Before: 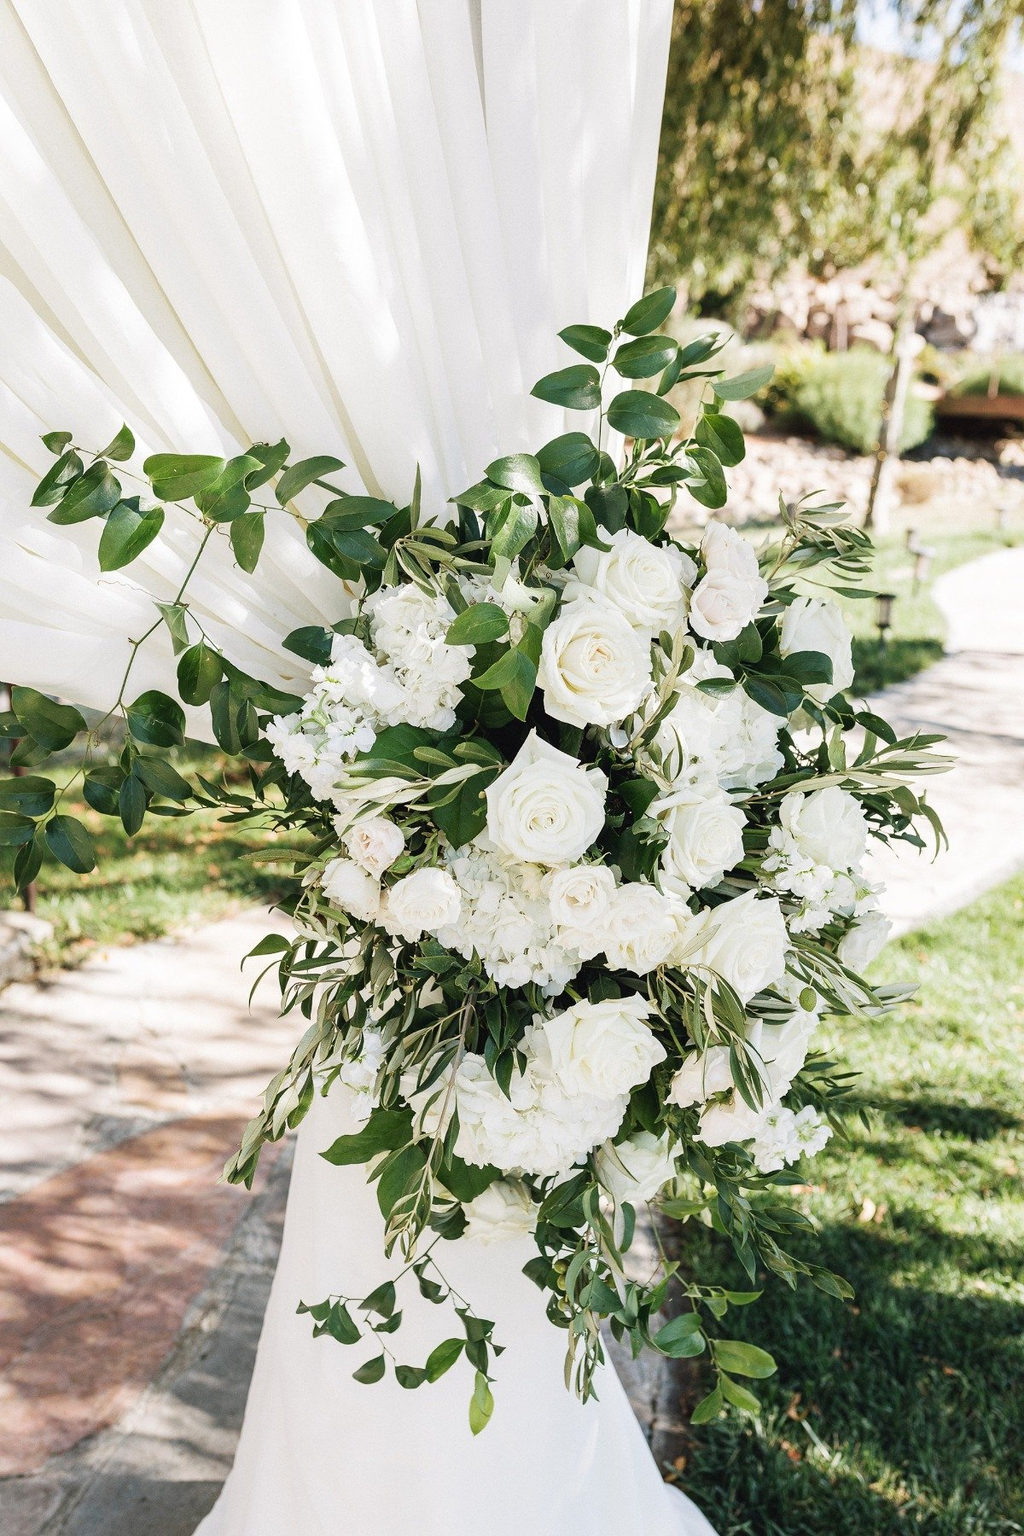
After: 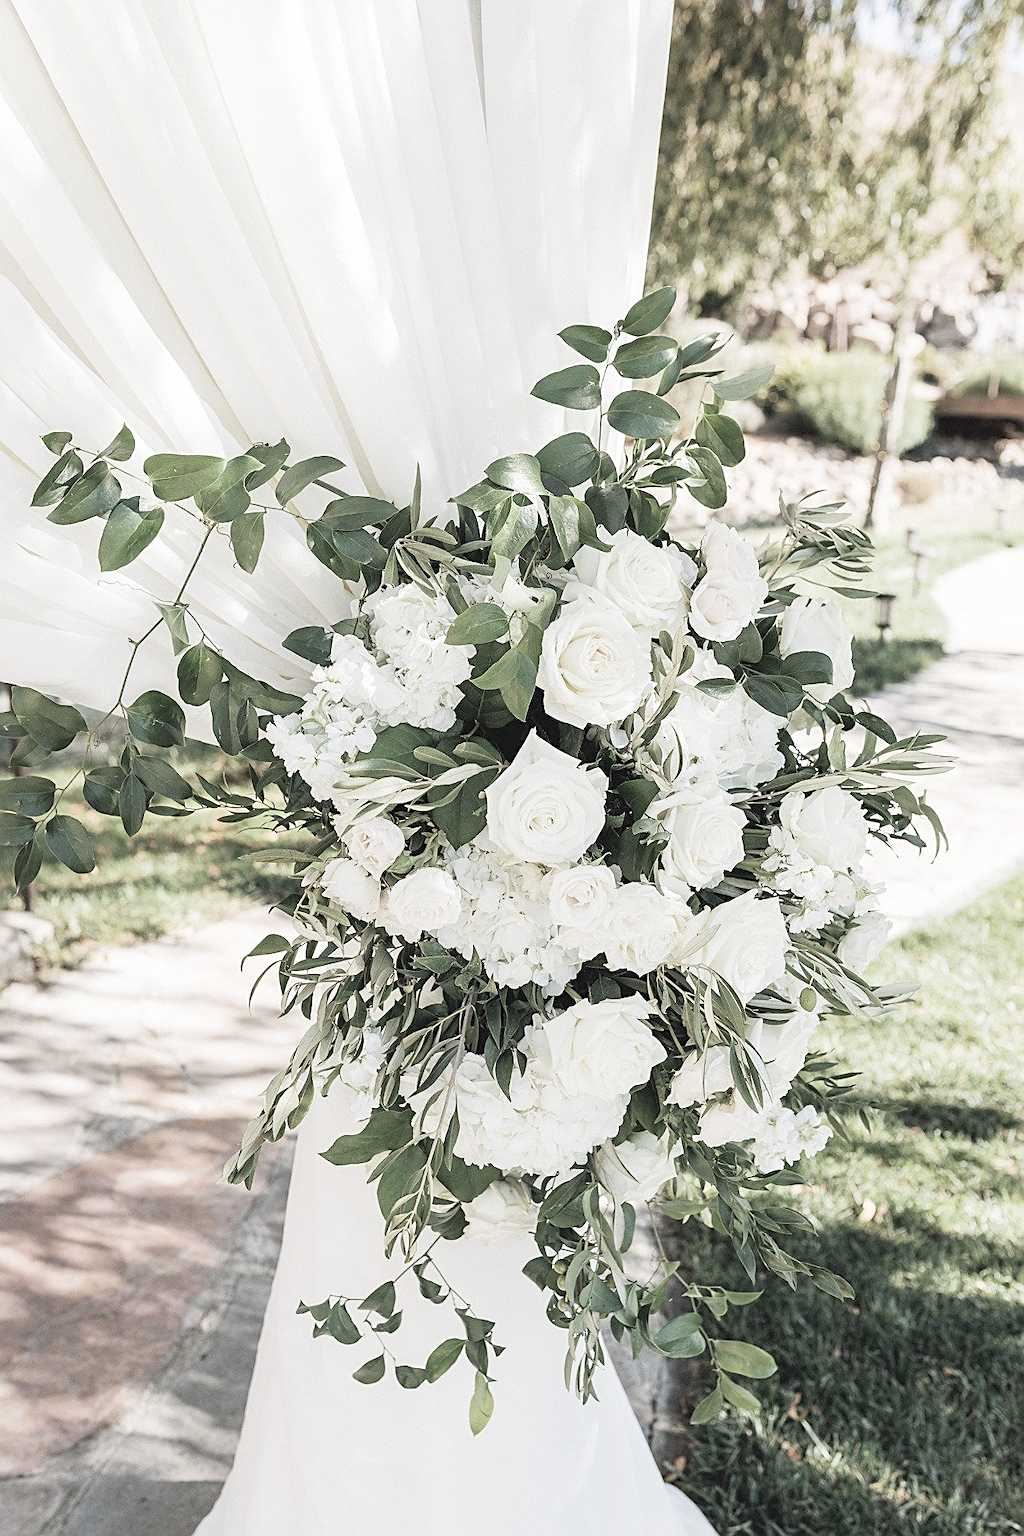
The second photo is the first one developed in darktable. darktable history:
sharpen: on, module defaults
contrast brightness saturation: brightness 0.18, saturation -0.5
